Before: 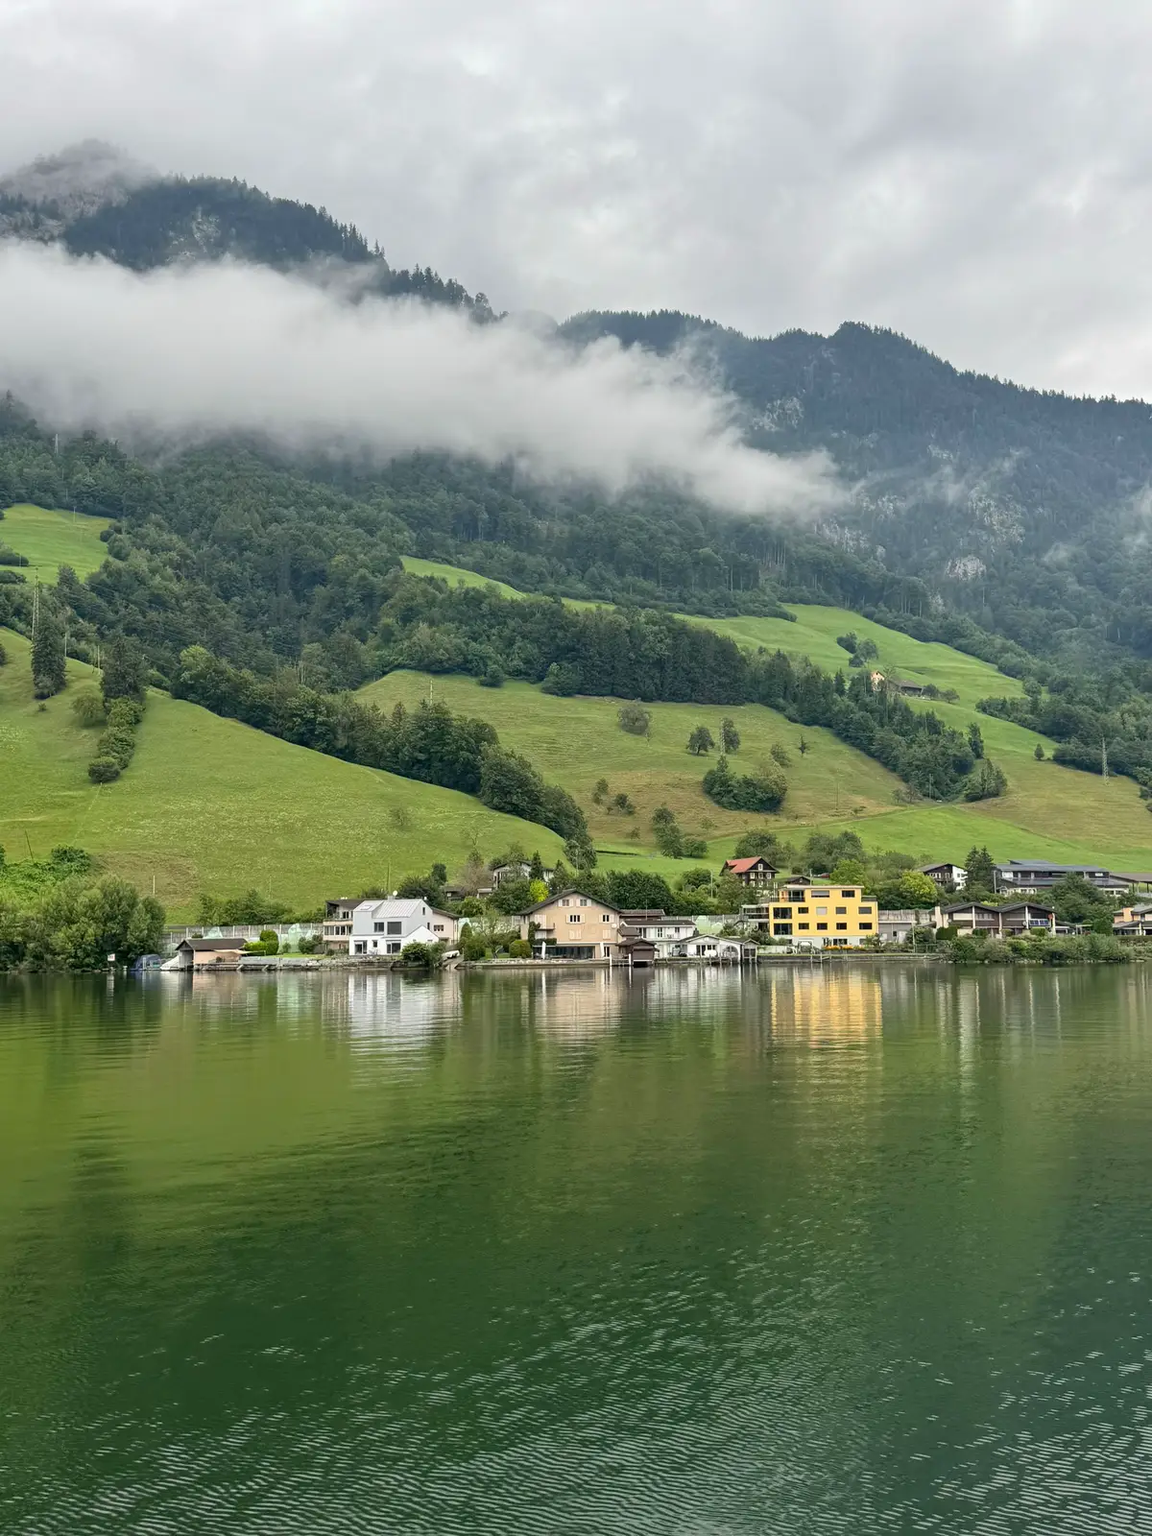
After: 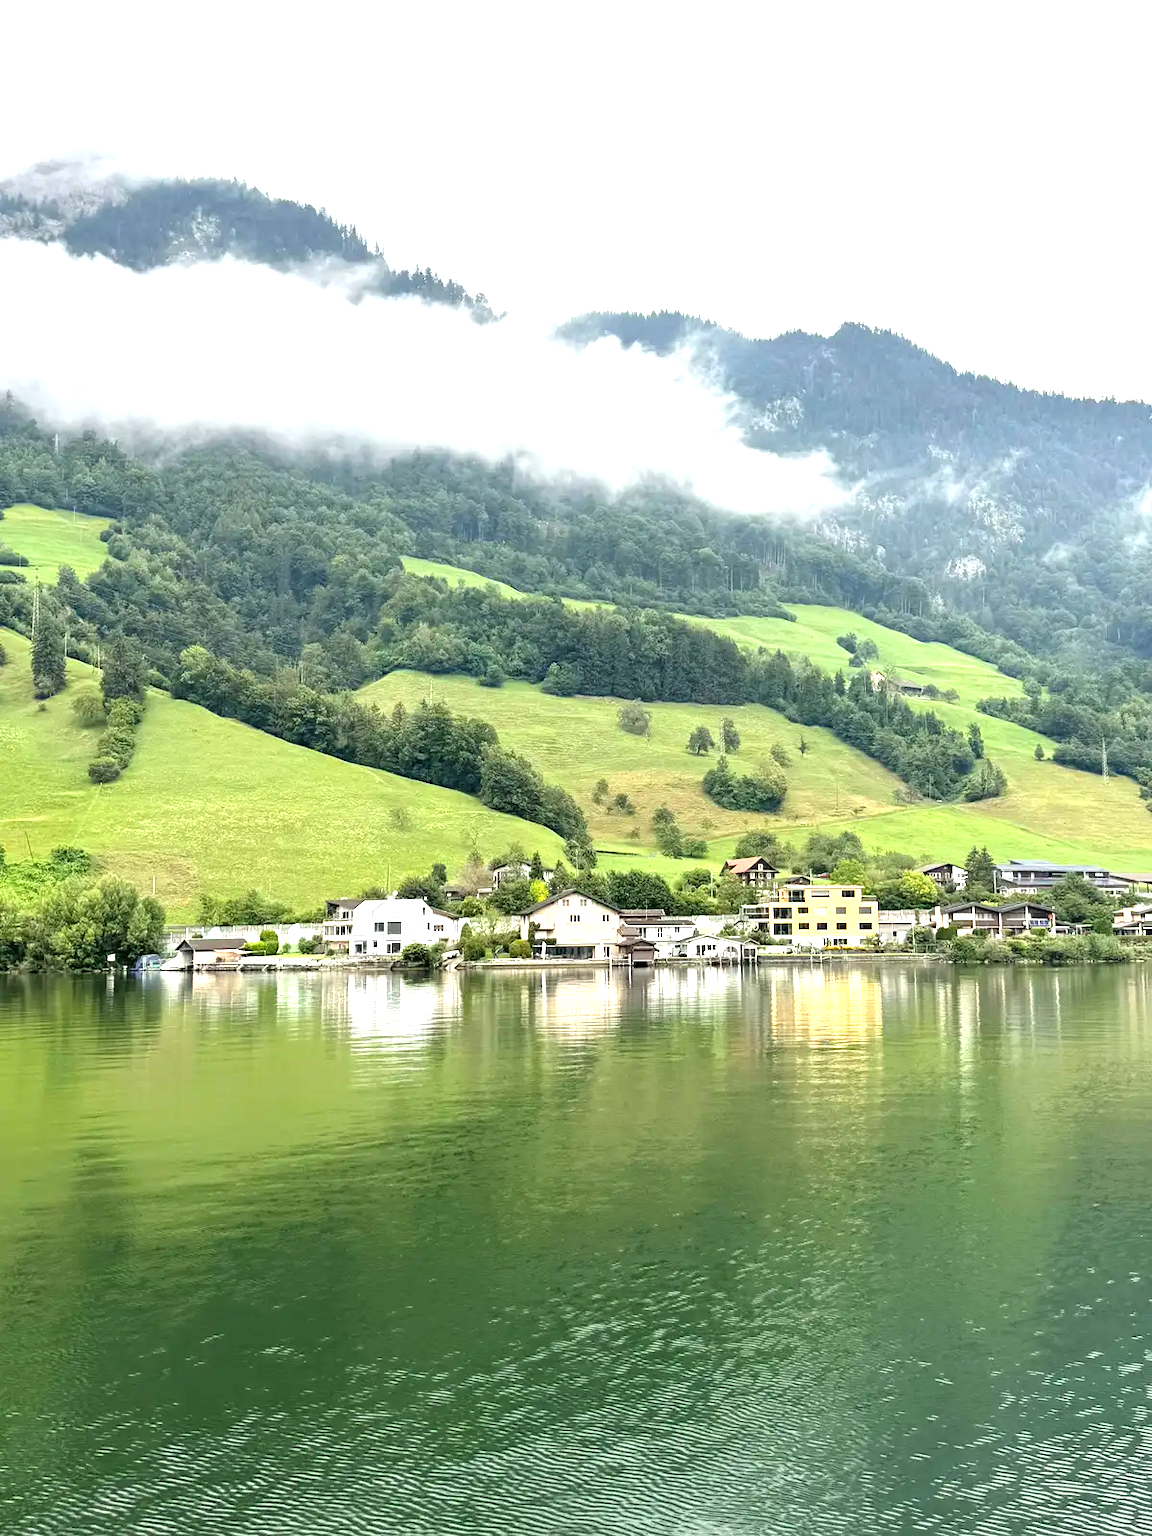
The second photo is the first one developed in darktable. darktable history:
tone equalizer: -8 EV -0.755 EV, -7 EV -0.667 EV, -6 EV -0.582 EV, -5 EV -0.365 EV, -3 EV 0.39 EV, -2 EV 0.6 EV, -1 EV 0.693 EV, +0 EV 0.721 EV, mask exposure compensation -0.503 EV
exposure: black level correction 0, exposure 0.691 EV, compensate highlight preservation false
